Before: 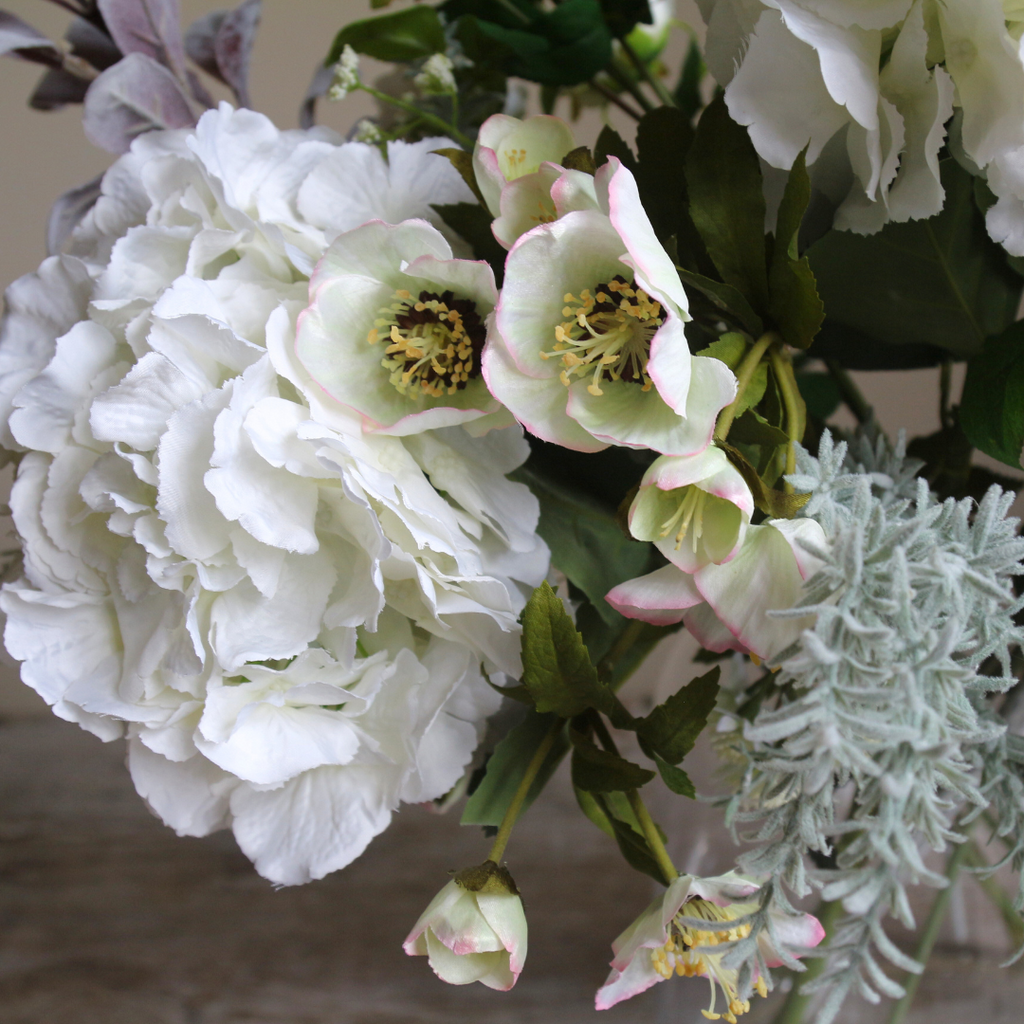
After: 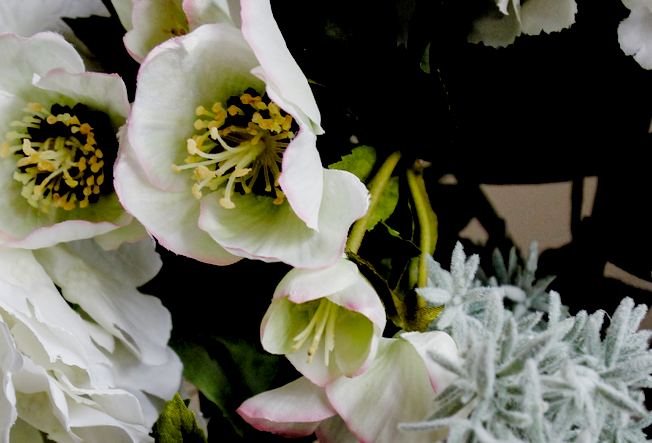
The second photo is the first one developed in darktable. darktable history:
filmic rgb: black relative exposure -2.85 EV, white relative exposure 4.56 EV, hardness 1.77, contrast 1.25, preserve chrominance no, color science v5 (2021)
local contrast: detail 135%, midtone range 0.75
crop: left 36.005%, top 18.293%, right 0.31%, bottom 38.444%
